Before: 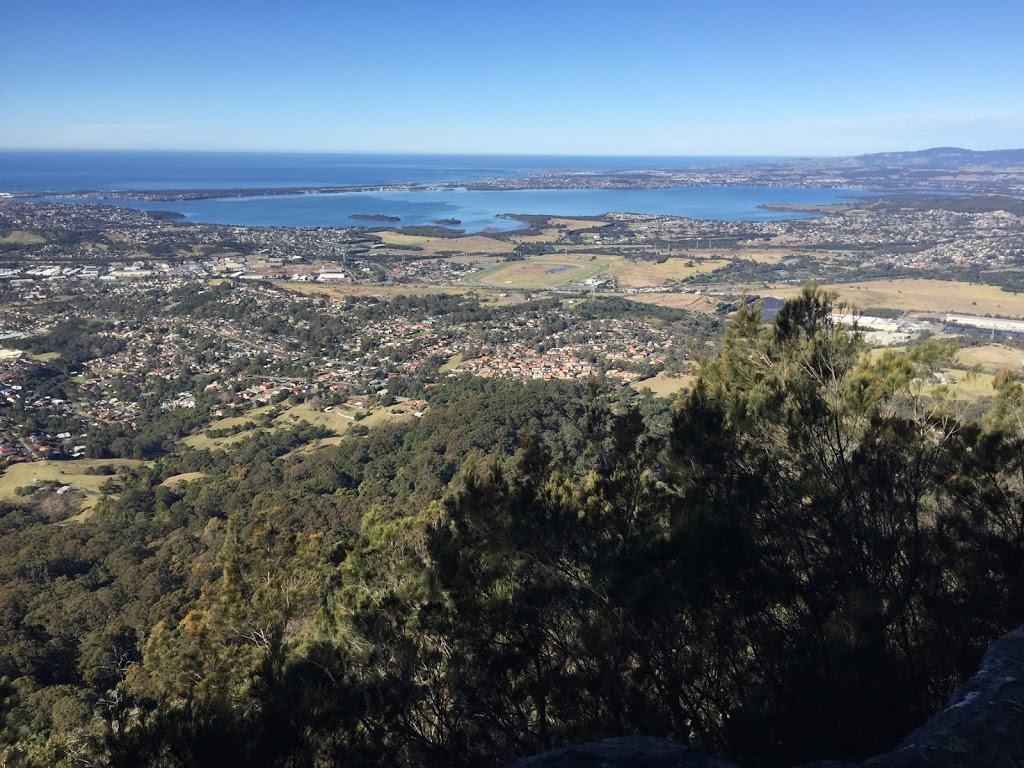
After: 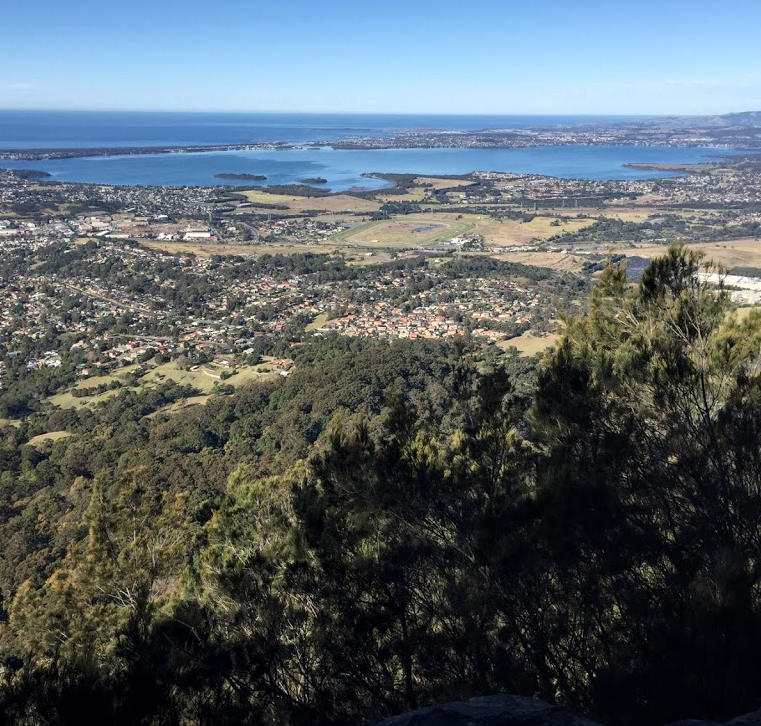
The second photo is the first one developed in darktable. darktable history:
local contrast: on, module defaults
exposure: compensate highlight preservation false
crop and rotate: left 13.101%, top 5.378%, right 12.569%
